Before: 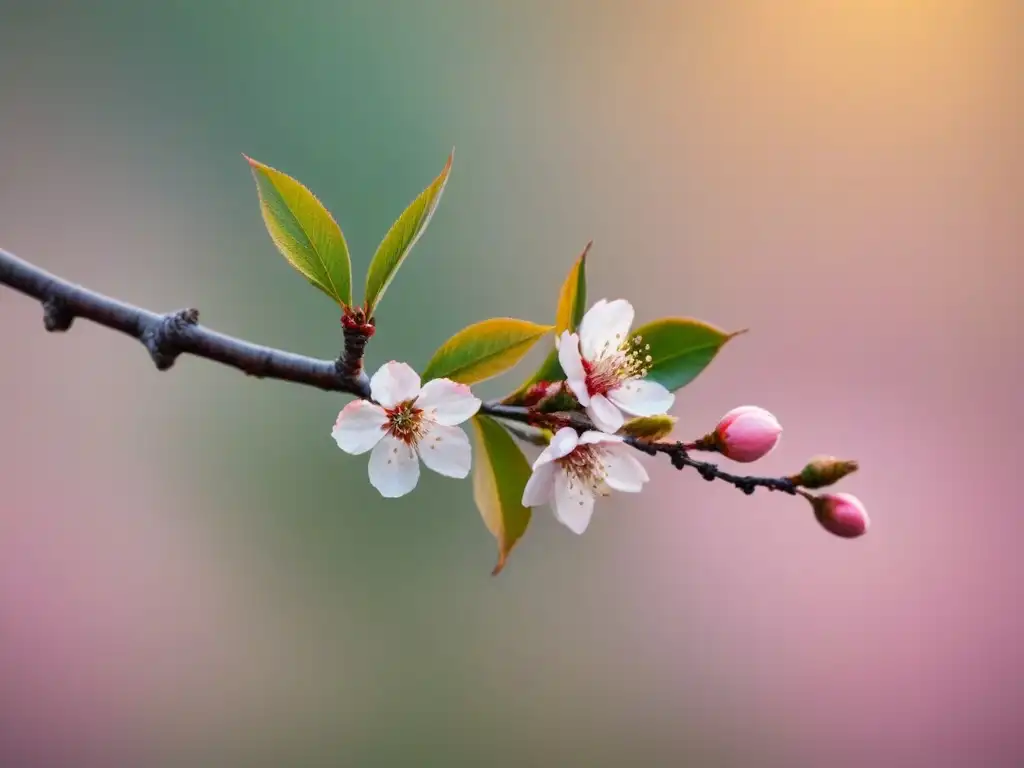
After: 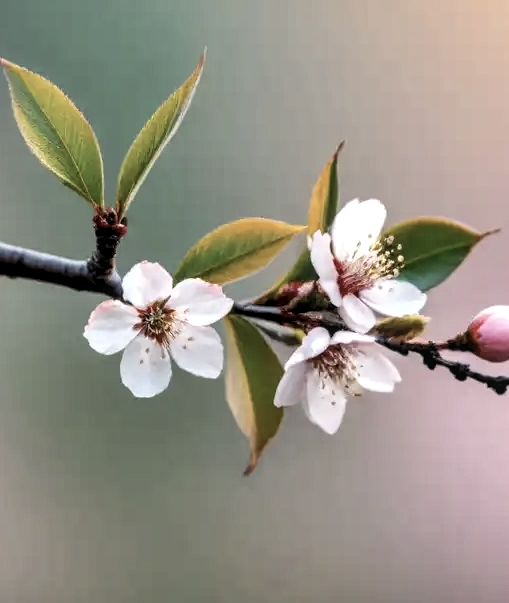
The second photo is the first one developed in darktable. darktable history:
local contrast: detail 130%
contrast brightness saturation: contrast 0.103, saturation -0.368
crop and rotate: angle 0.02°, left 24.236%, top 13.056%, right 25.939%, bottom 8.306%
levels: levels [0.062, 0.494, 0.925]
